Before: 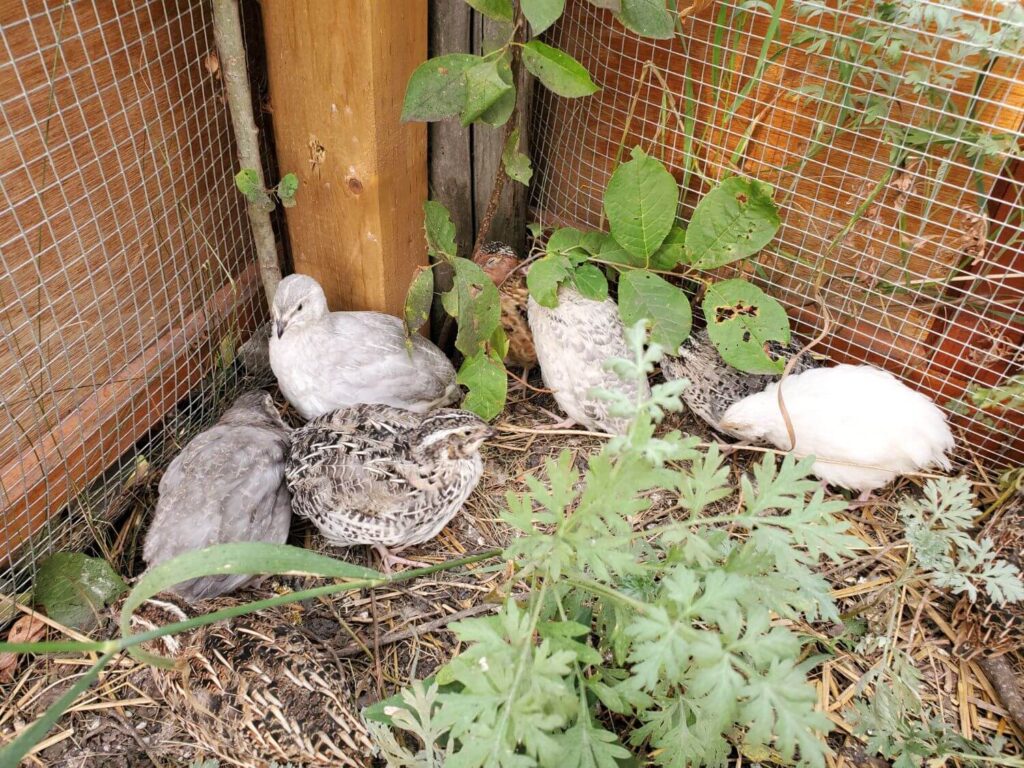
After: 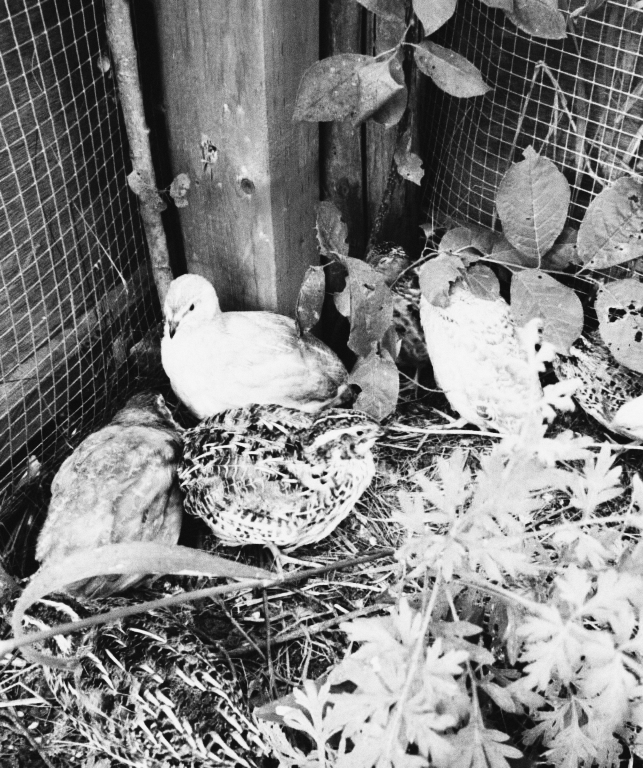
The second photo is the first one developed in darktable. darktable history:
monochrome: on, module defaults
grain: coarseness 0.09 ISO
tone curve: curves: ch0 [(0, 0.039) (0.104, 0.094) (0.285, 0.301) (0.673, 0.796) (0.845, 0.932) (0.994, 0.971)]; ch1 [(0, 0) (0.356, 0.385) (0.424, 0.405) (0.498, 0.502) (0.586, 0.57) (0.657, 0.642) (1, 1)]; ch2 [(0, 0) (0.424, 0.438) (0.46, 0.453) (0.515, 0.505) (0.557, 0.57) (0.612, 0.583) (0.722, 0.67) (1, 1)], color space Lab, independent channels, preserve colors none
contrast brightness saturation: contrast 0.24, brightness -0.24, saturation 0.14
color correction: highlights a* -2.68, highlights b* 2.57
crop: left 10.644%, right 26.528%
tone equalizer: on, module defaults
lowpass: radius 0.5, unbound 0
